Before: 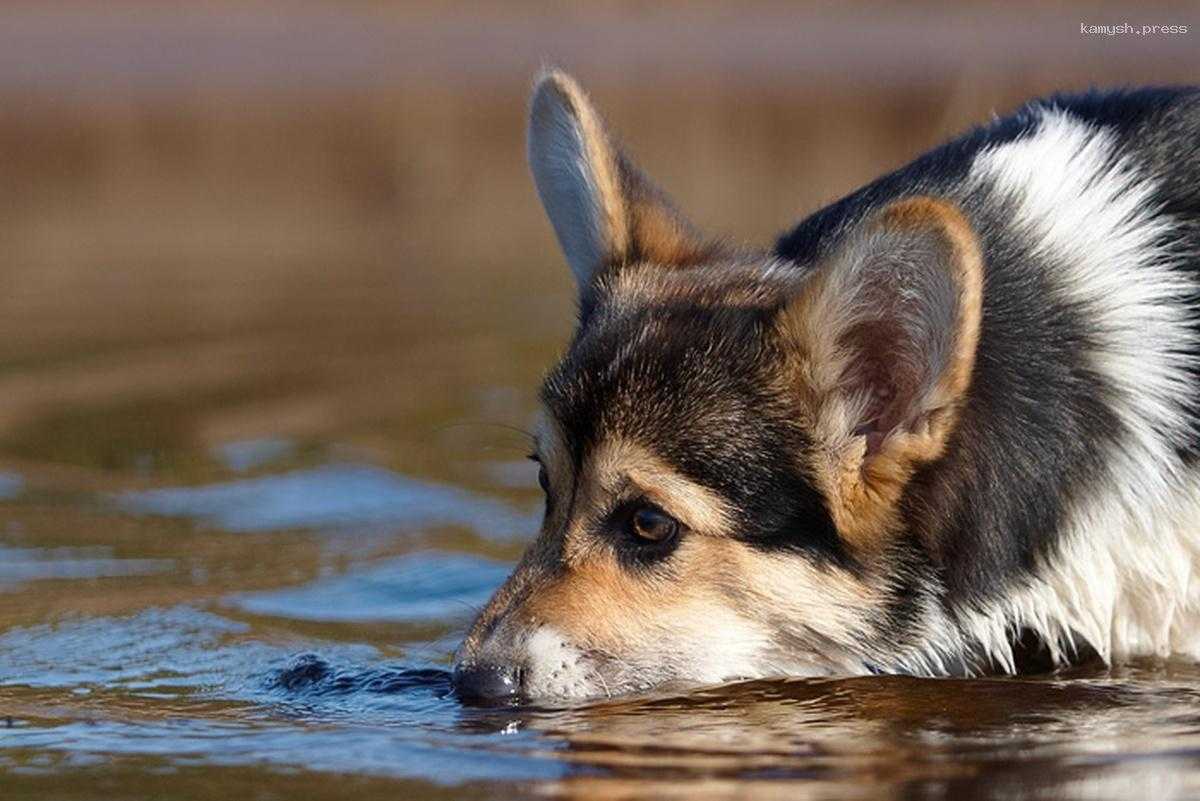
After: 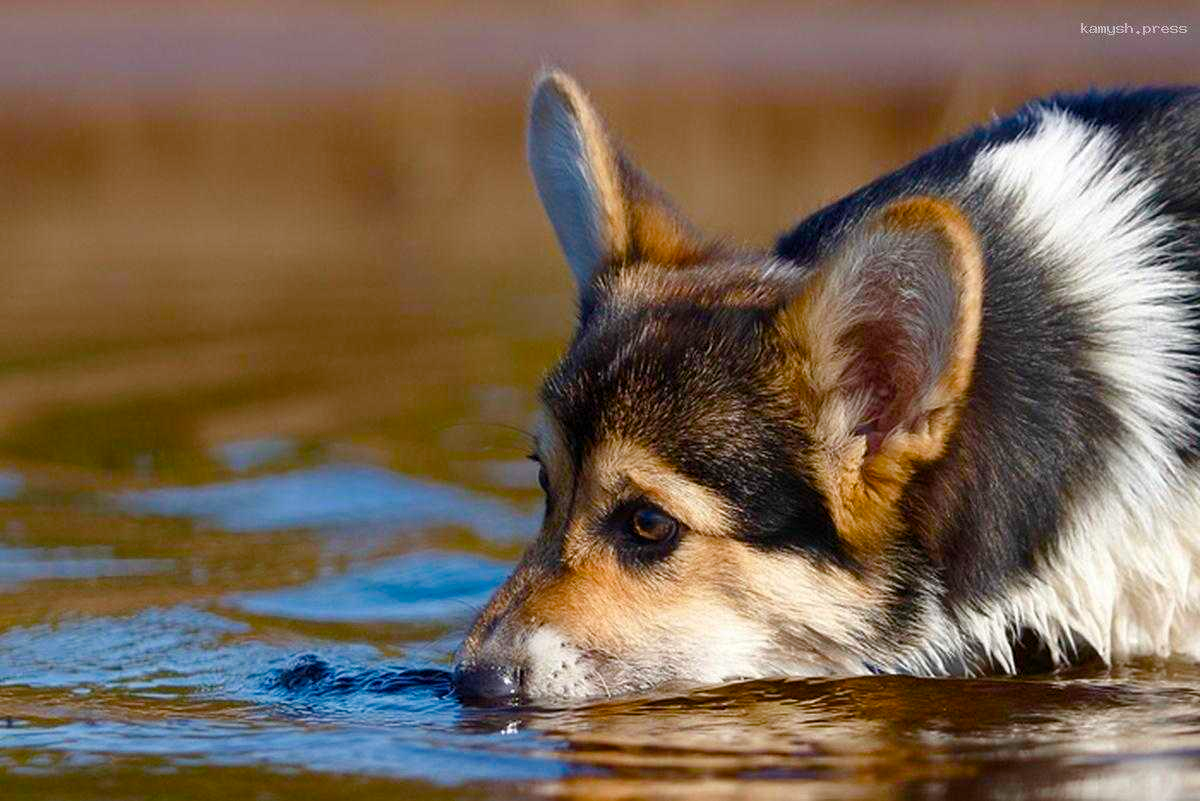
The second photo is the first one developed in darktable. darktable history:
color balance rgb: perceptual saturation grading › global saturation 20%, perceptual saturation grading › highlights -25.182%, perceptual saturation grading › shadows 49.474%, global vibrance 25.181%
